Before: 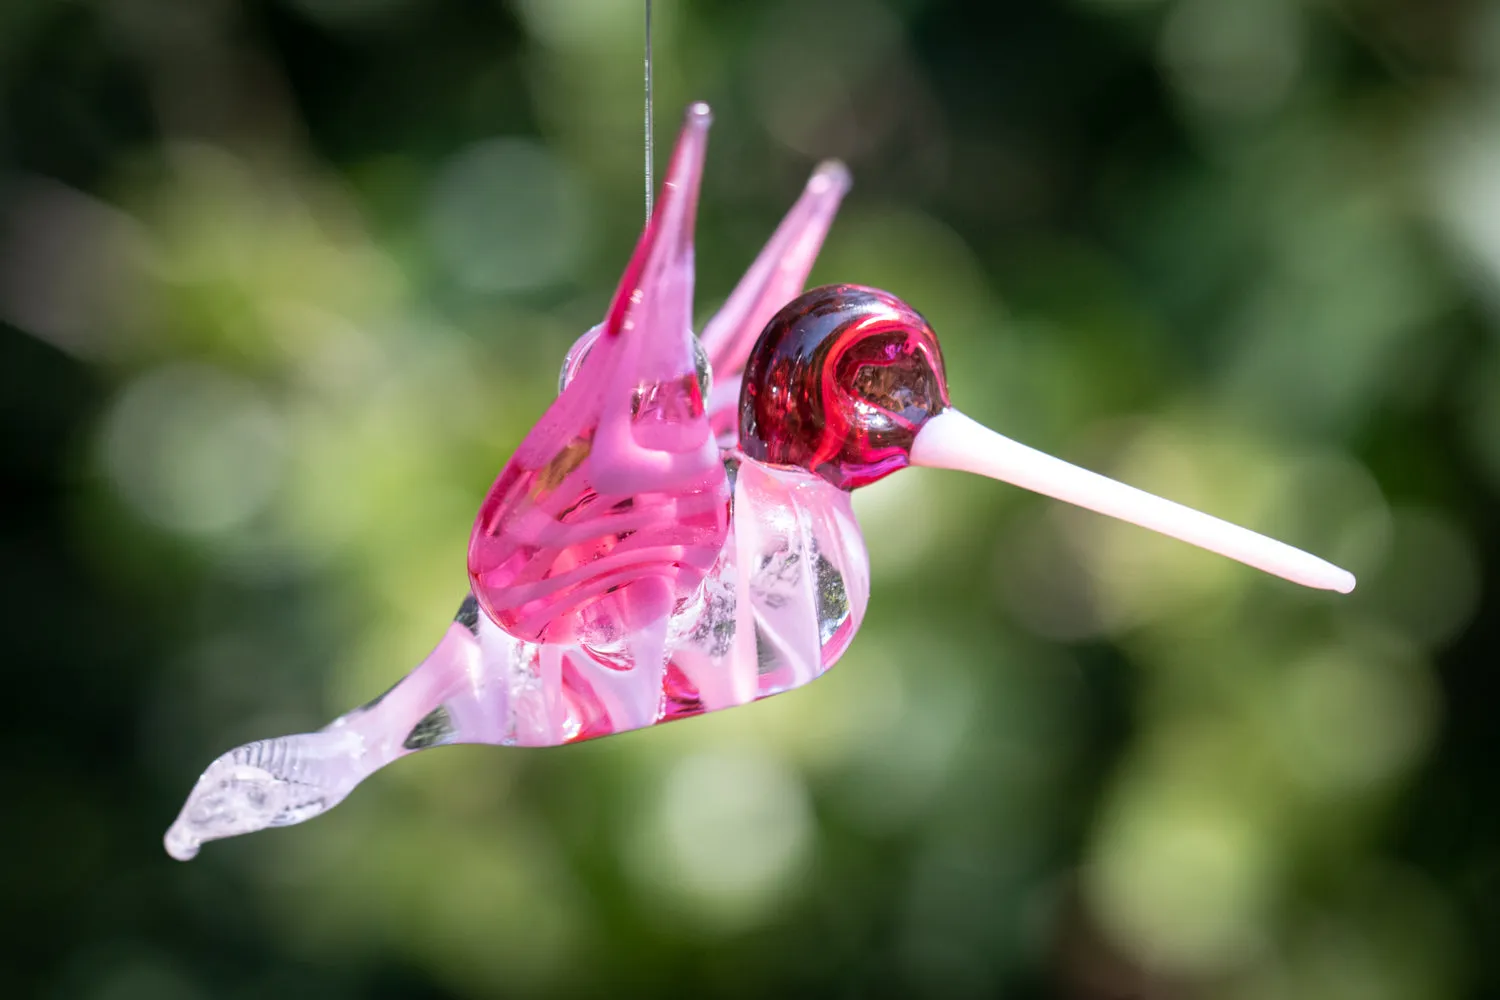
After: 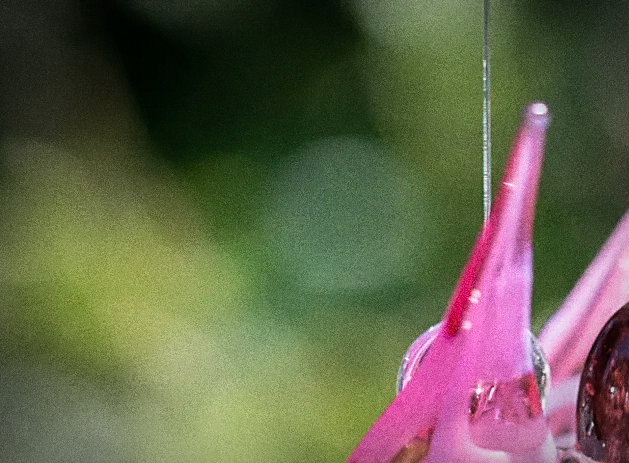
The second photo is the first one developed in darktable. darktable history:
sharpen: on, module defaults
crop and rotate: left 10.817%, top 0.062%, right 47.194%, bottom 53.626%
velvia: on, module defaults
grain: coarseness 0.09 ISO, strength 40%
vignetting: automatic ratio true
